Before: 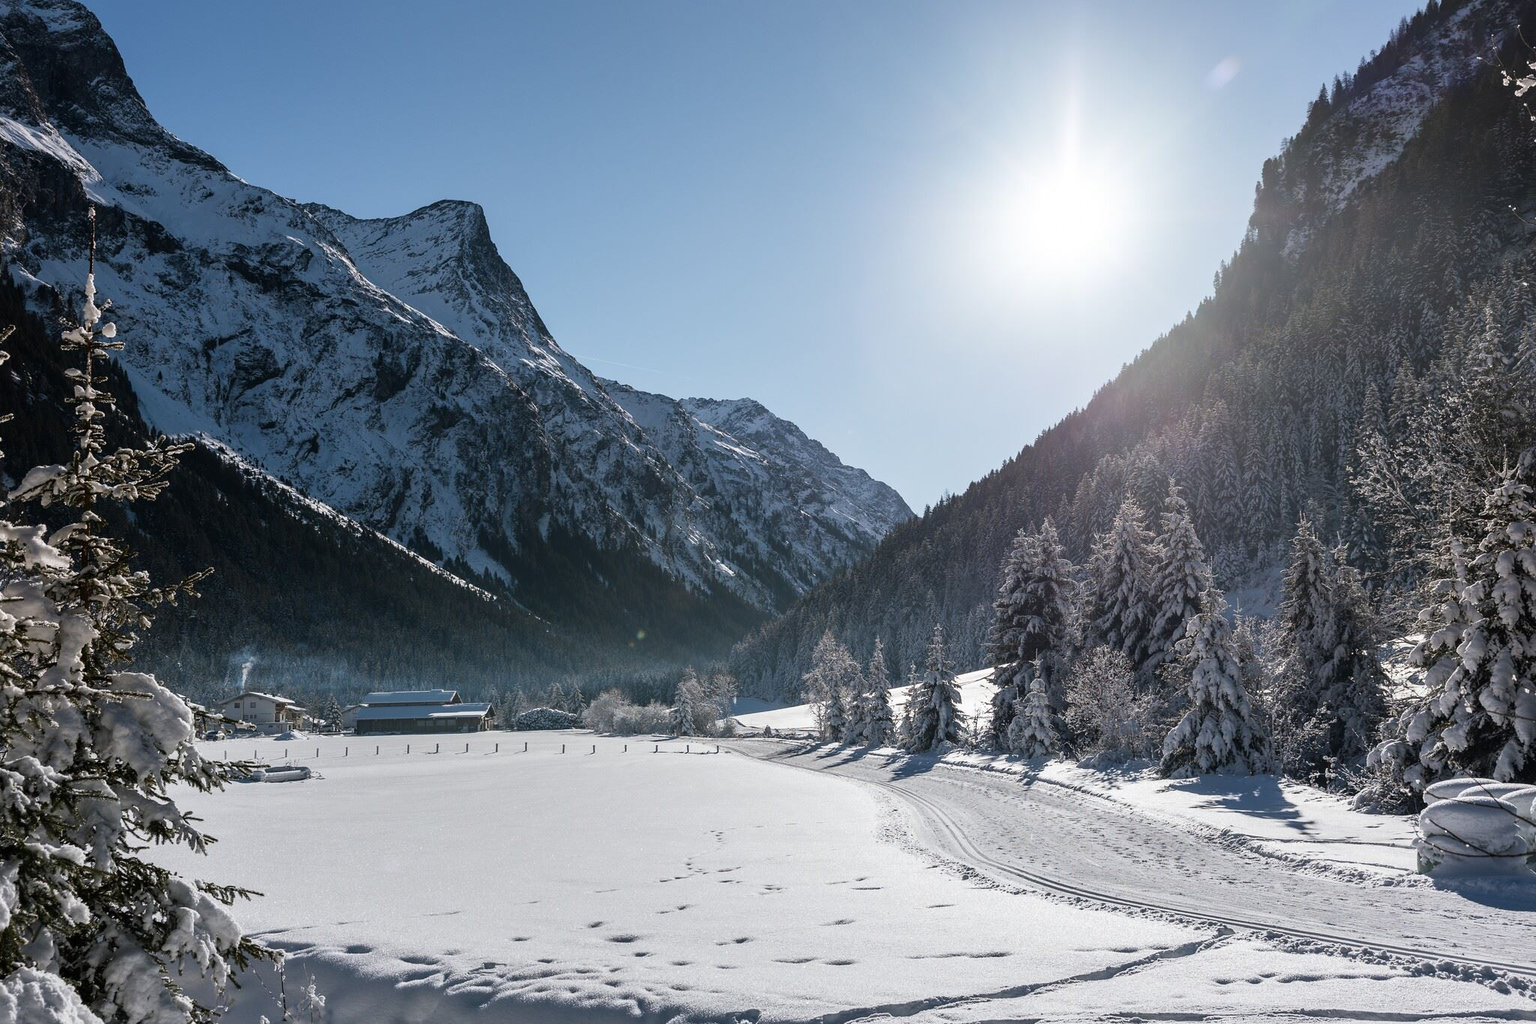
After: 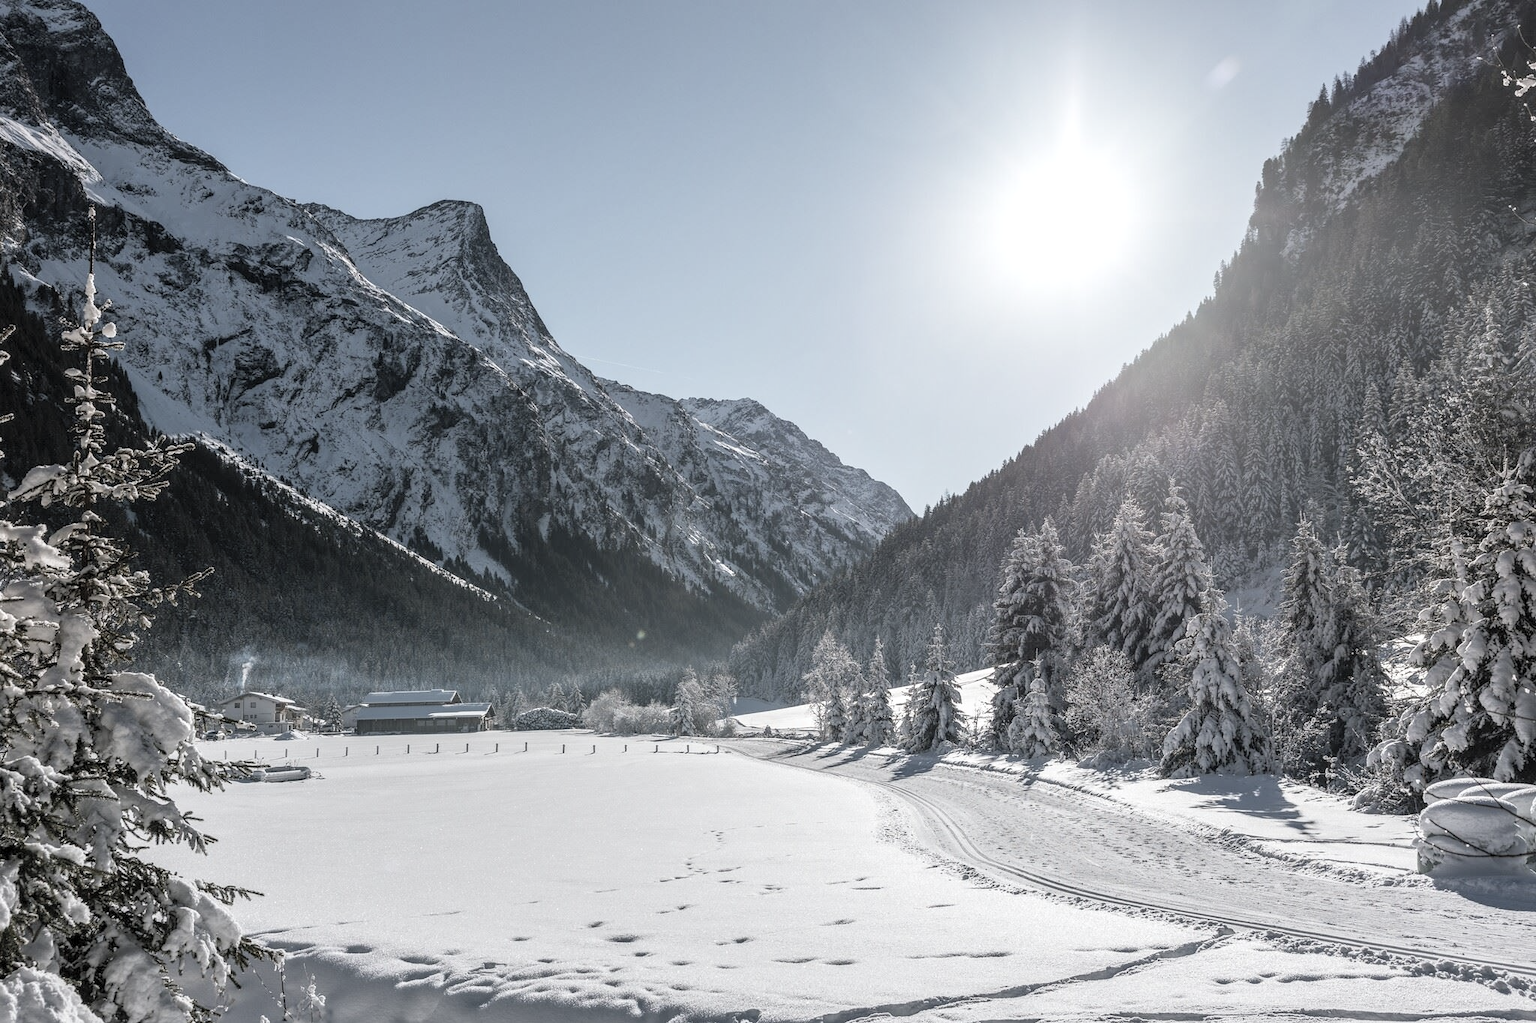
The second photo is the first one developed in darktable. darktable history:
contrast brightness saturation: brightness 0.189, saturation -0.487
local contrast: on, module defaults
